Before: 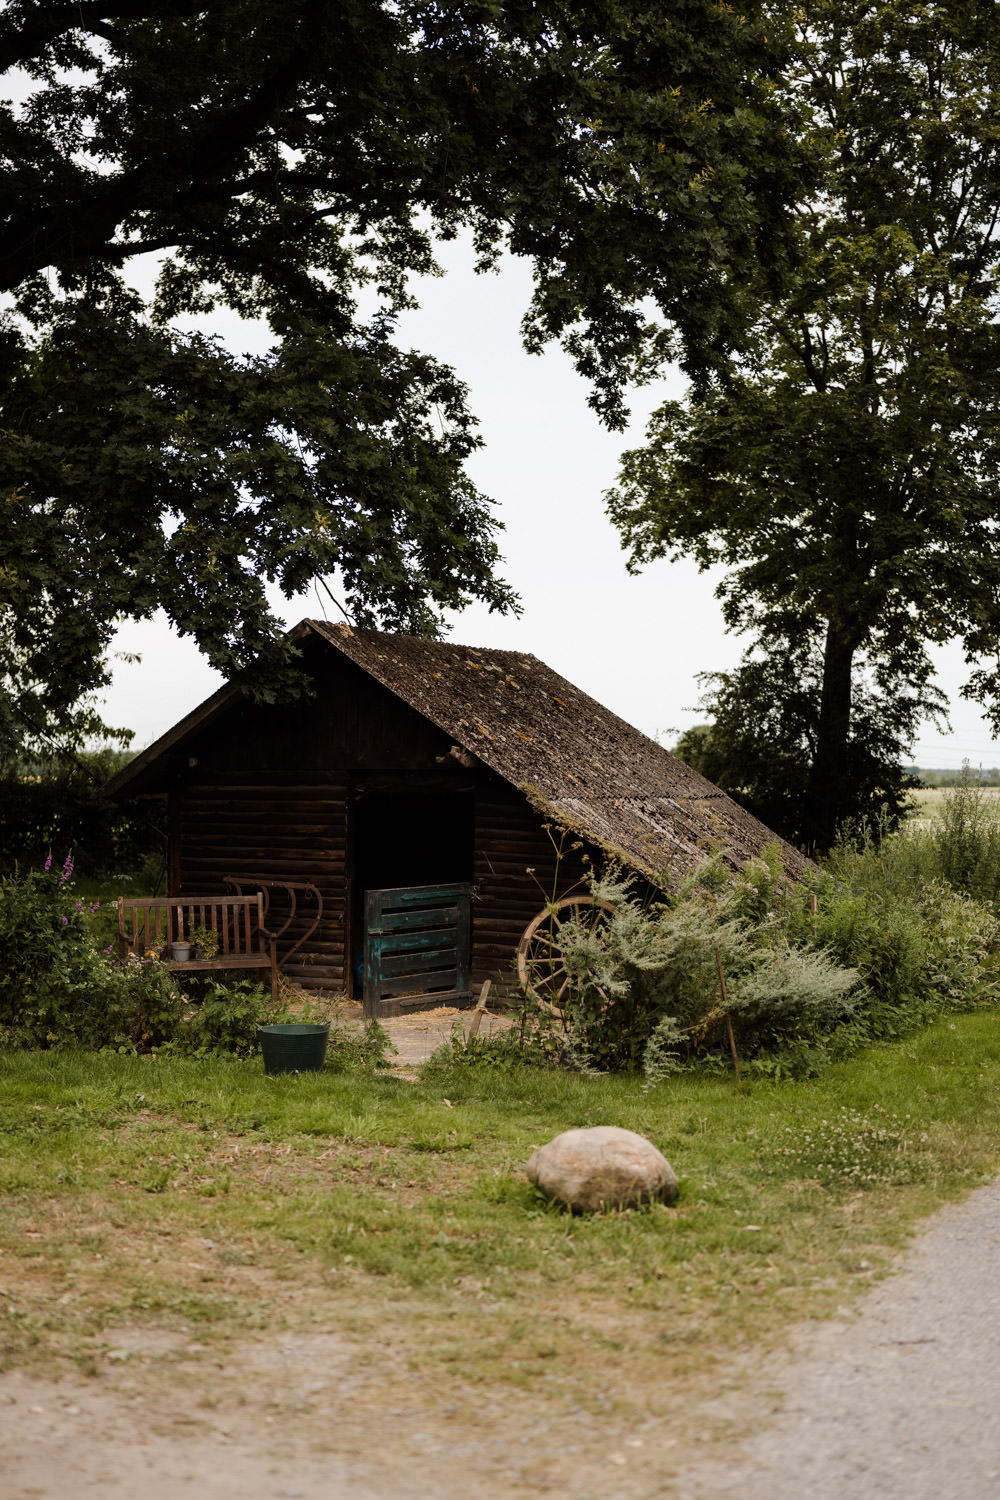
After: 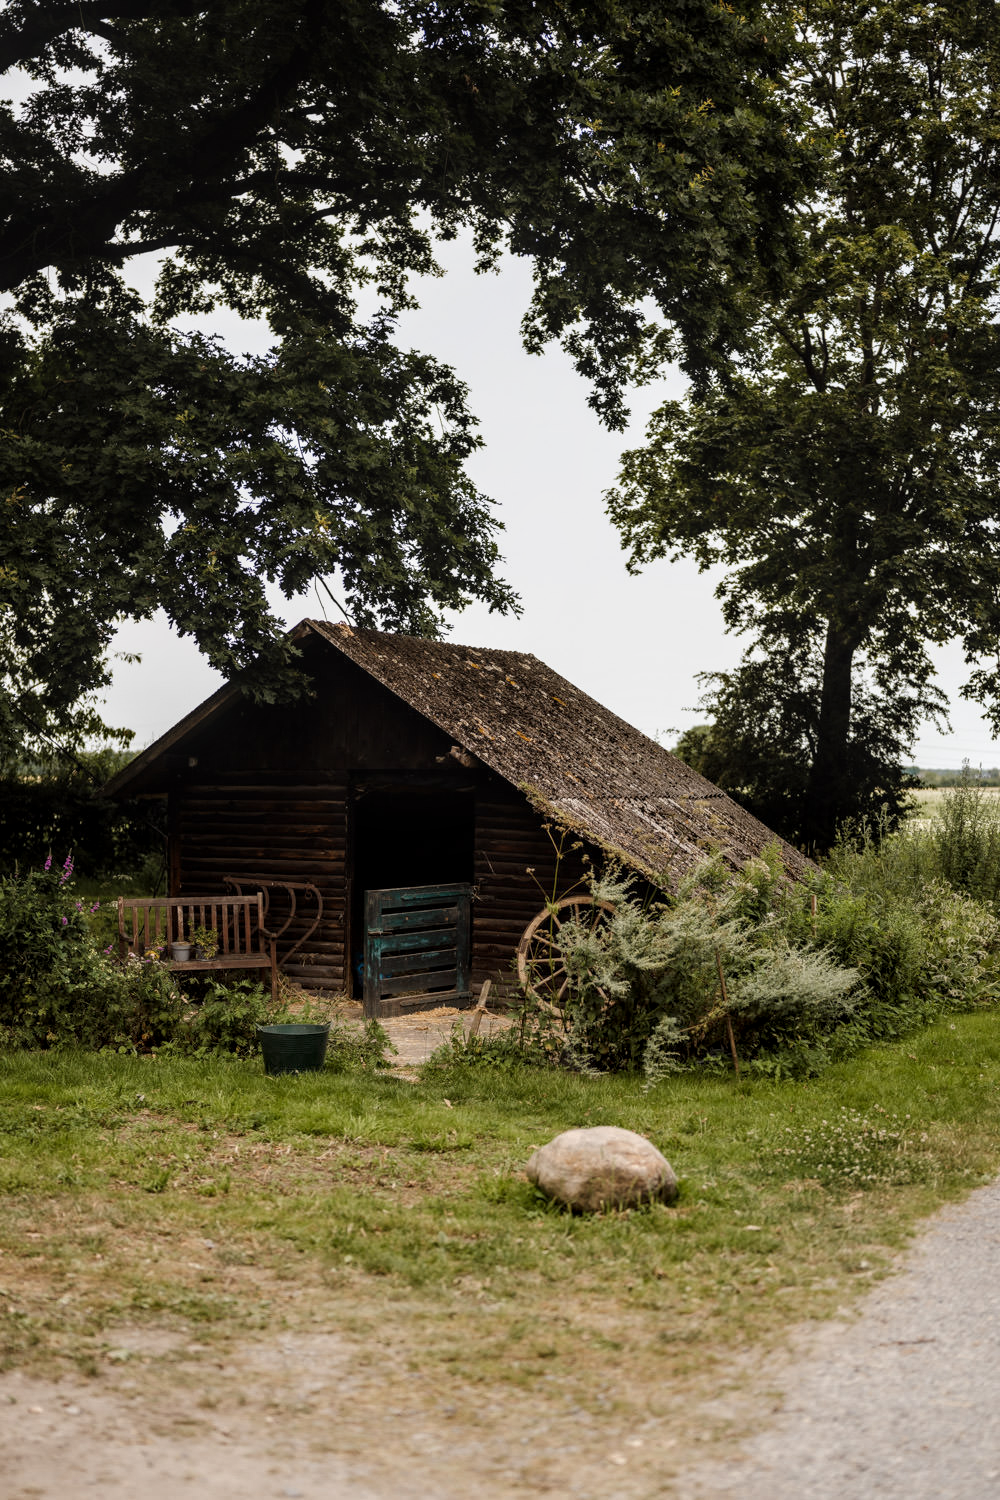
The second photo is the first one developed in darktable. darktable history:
local contrast: on, module defaults
shadows and highlights: shadows 0.85, highlights 40.53
